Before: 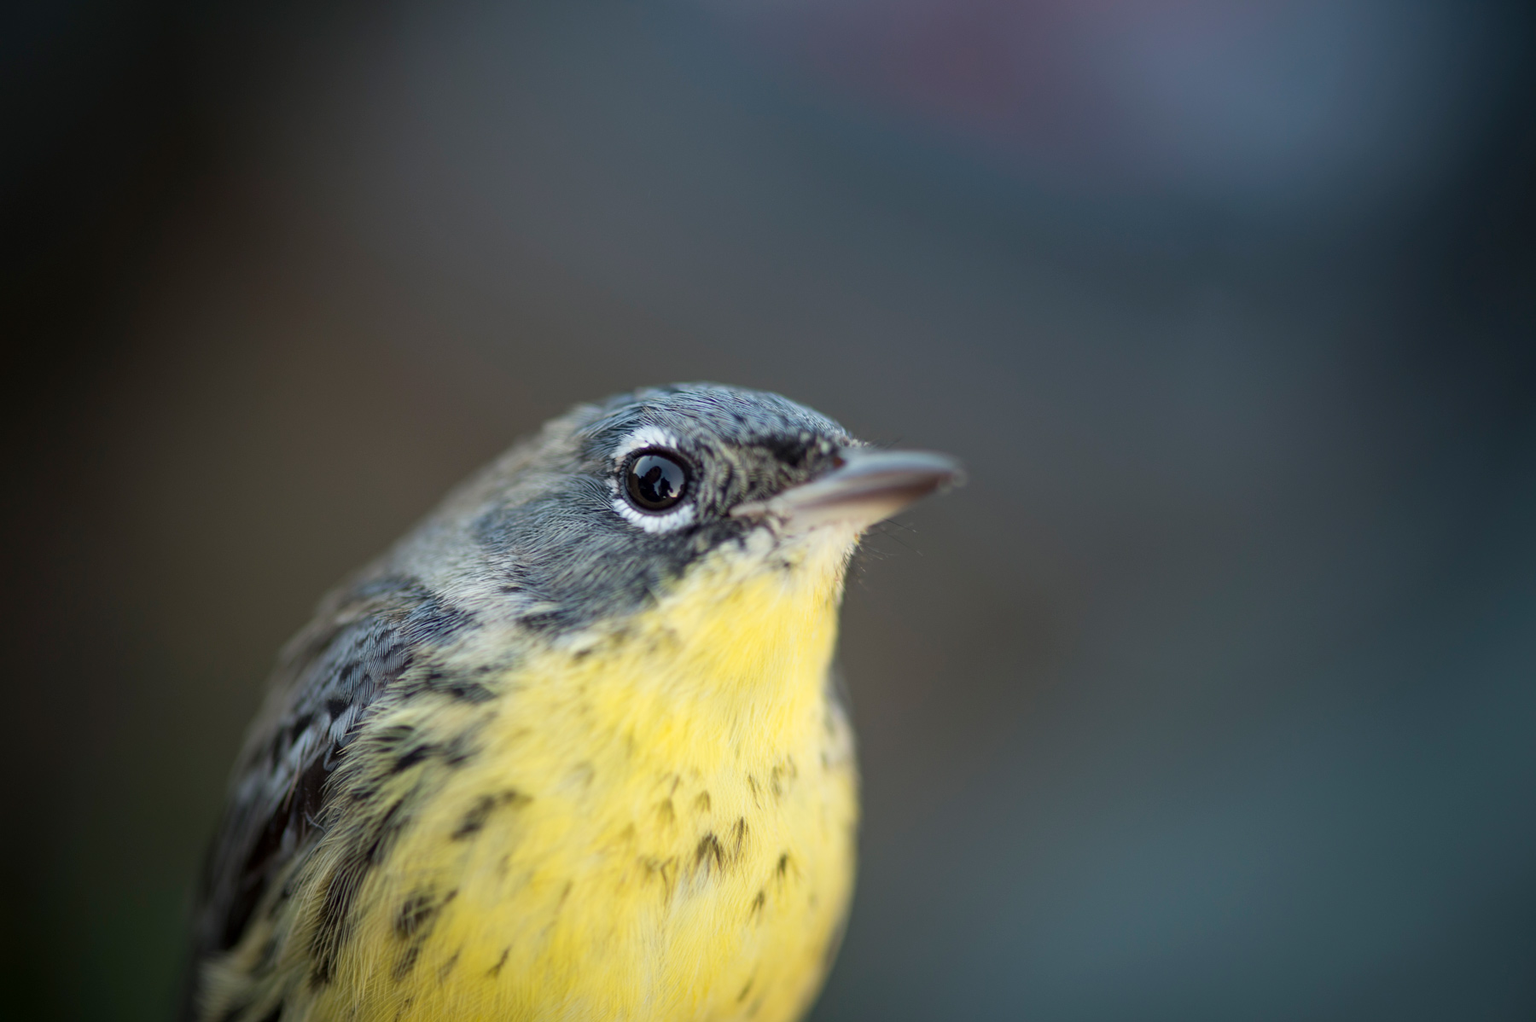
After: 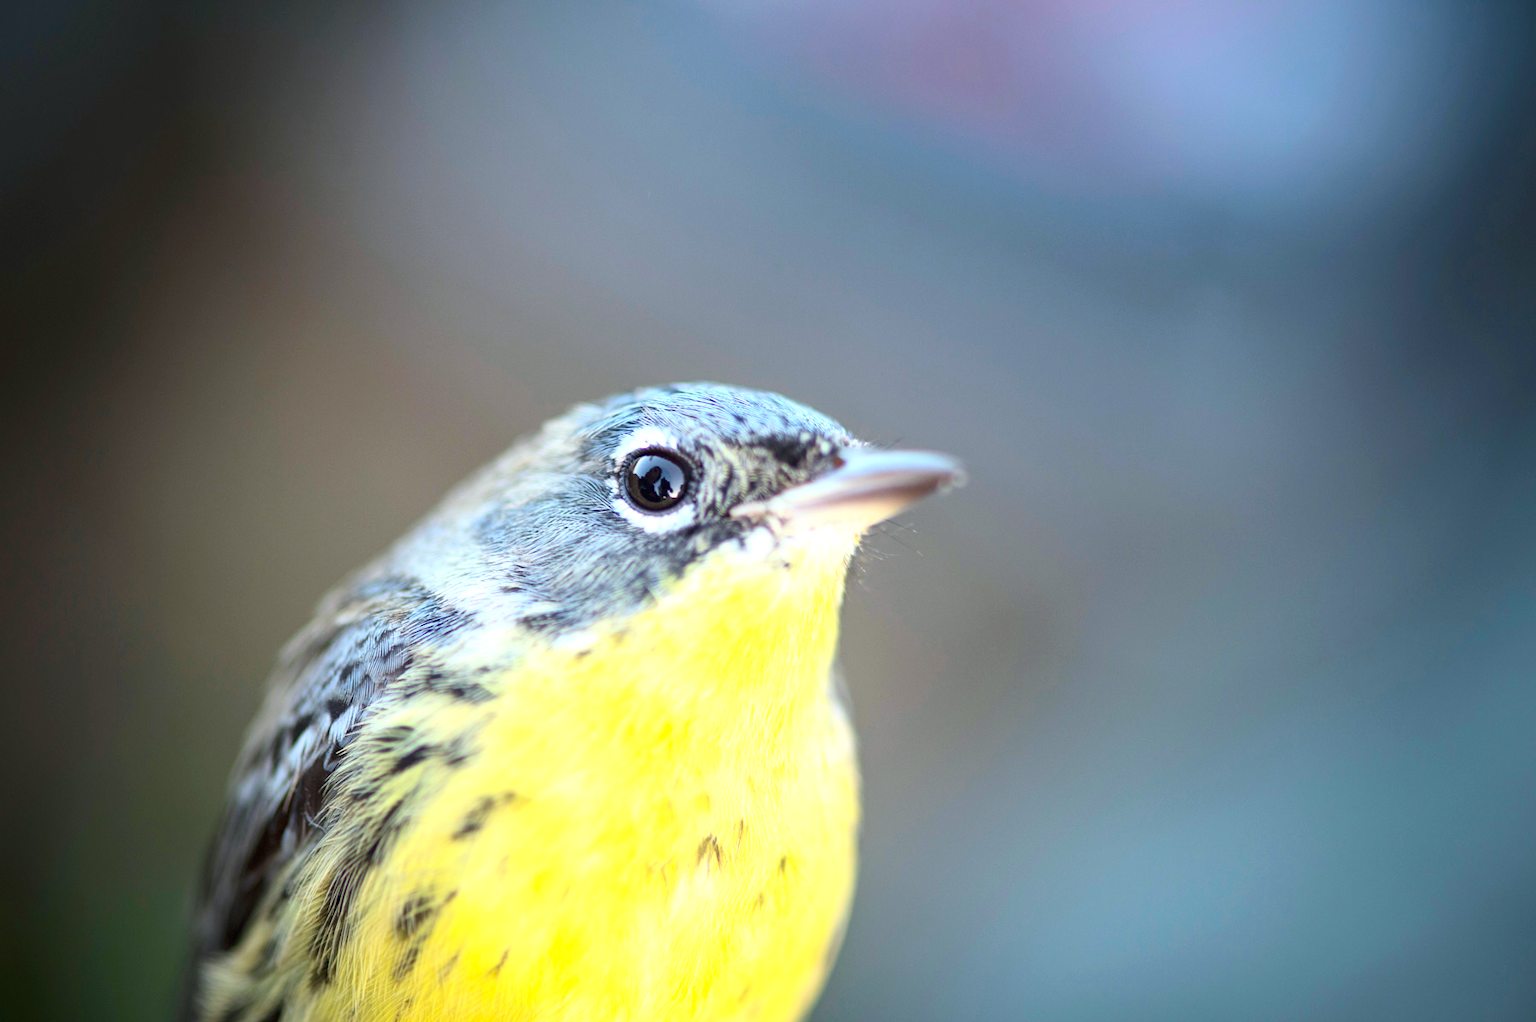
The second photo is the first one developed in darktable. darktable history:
exposure: black level correction 0, exposure 1.1 EV, compensate exposure bias true, compensate highlight preservation false
contrast brightness saturation: contrast 0.2, brightness 0.16, saturation 0.22
white balance: red 0.974, blue 1.044
